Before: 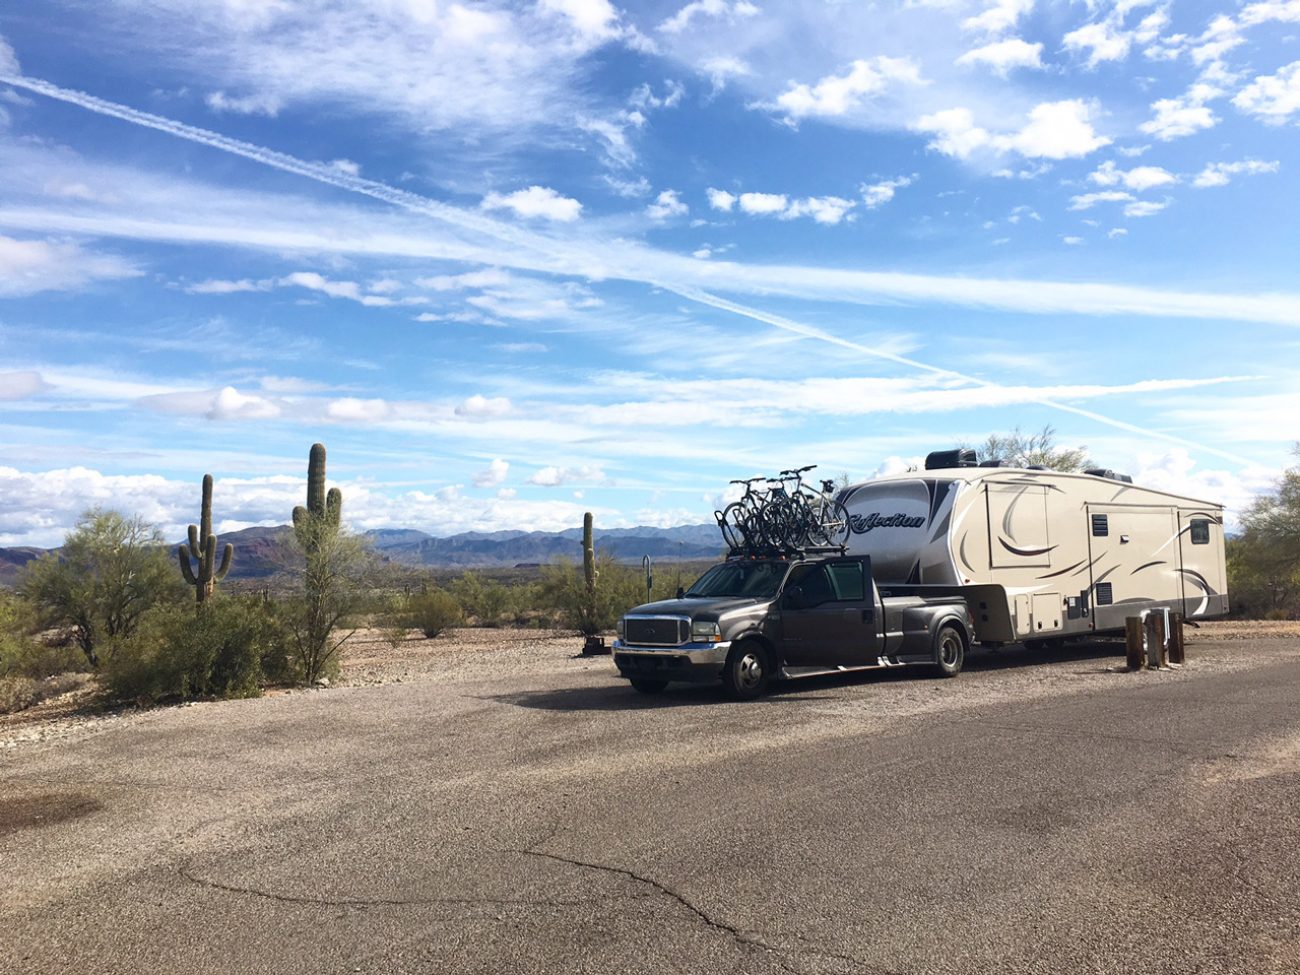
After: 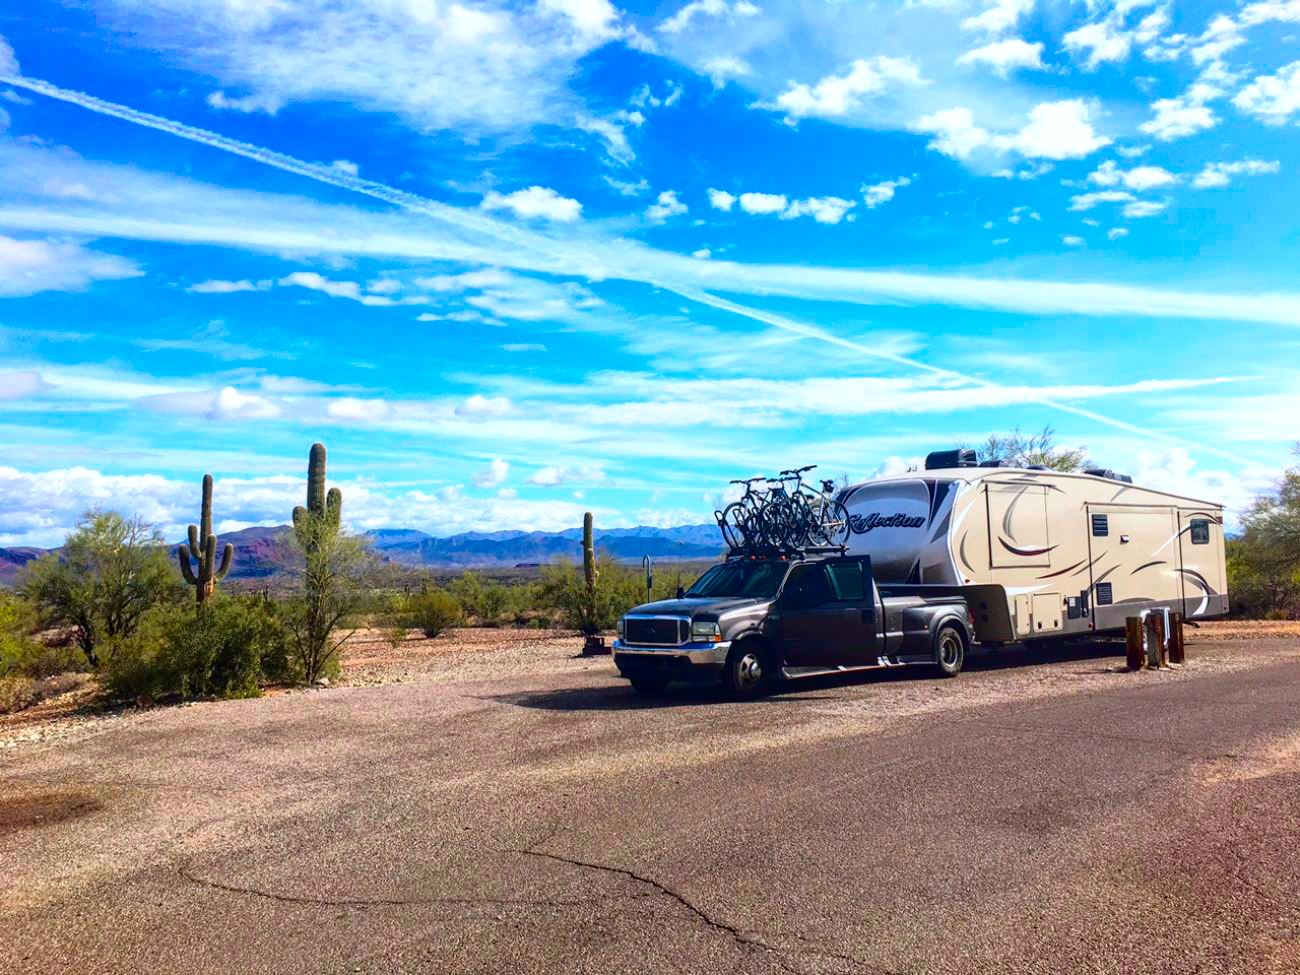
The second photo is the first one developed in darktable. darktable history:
color balance rgb: linear chroma grading › global chroma 15%, perceptual saturation grading › global saturation 30%
contrast brightness saturation: contrast 0.09, saturation 0.28
local contrast: on, module defaults
white balance: red 0.976, blue 1.04
tone curve: curves: ch0 [(0, 0) (0.126, 0.061) (0.362, 0.382) (0.498, 0.498) (0.706, 0.712) (1, 1)]; ch1 [(0, 0) (0.5, 0.505) (0.55, 0.578) (1, 1)]; ch2 [(0, 0) (0.44, 0.424) (0.489, 0.483) (0.537, 0.538) (1, 1)], color space Lab, independent channels, preserve colors none
